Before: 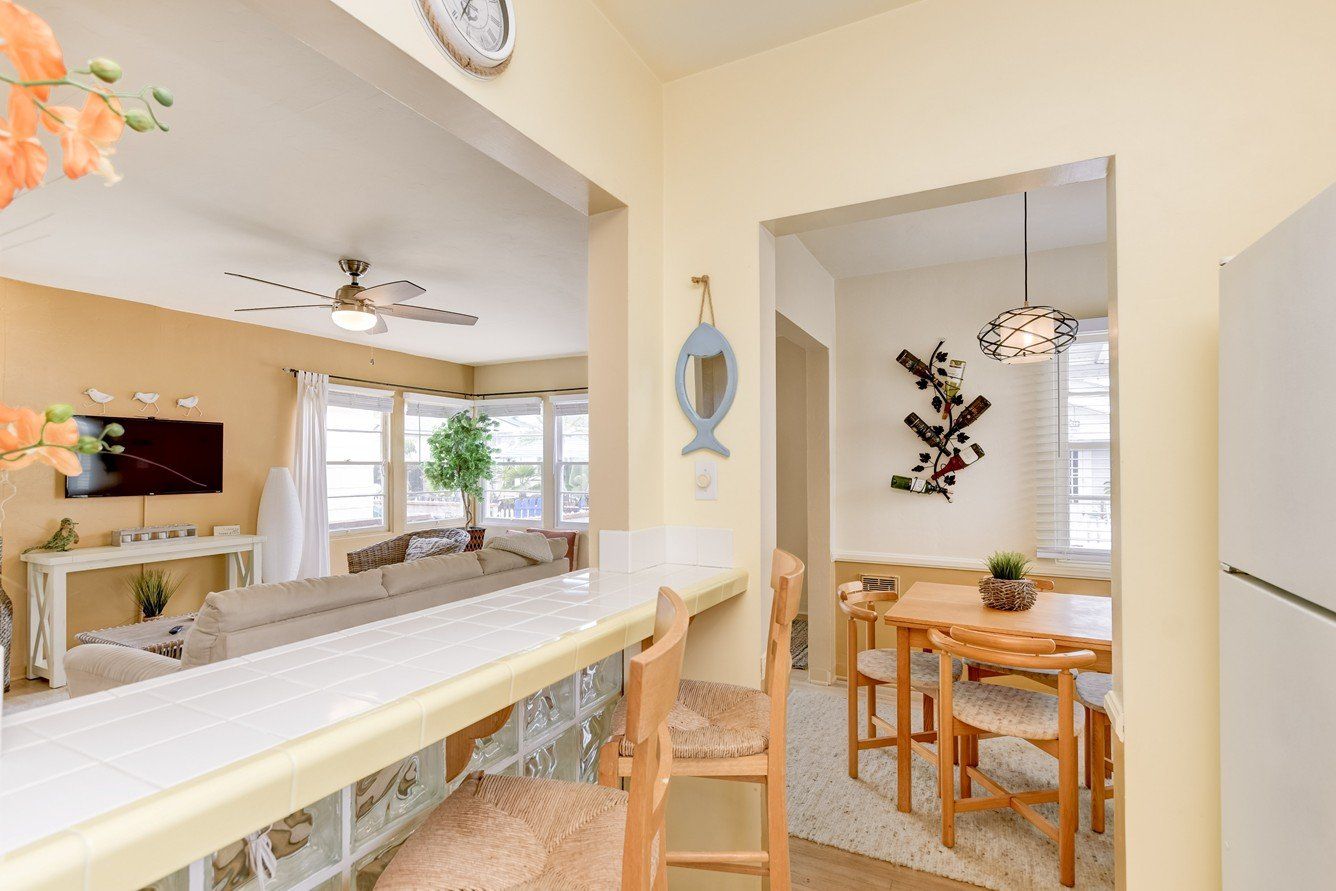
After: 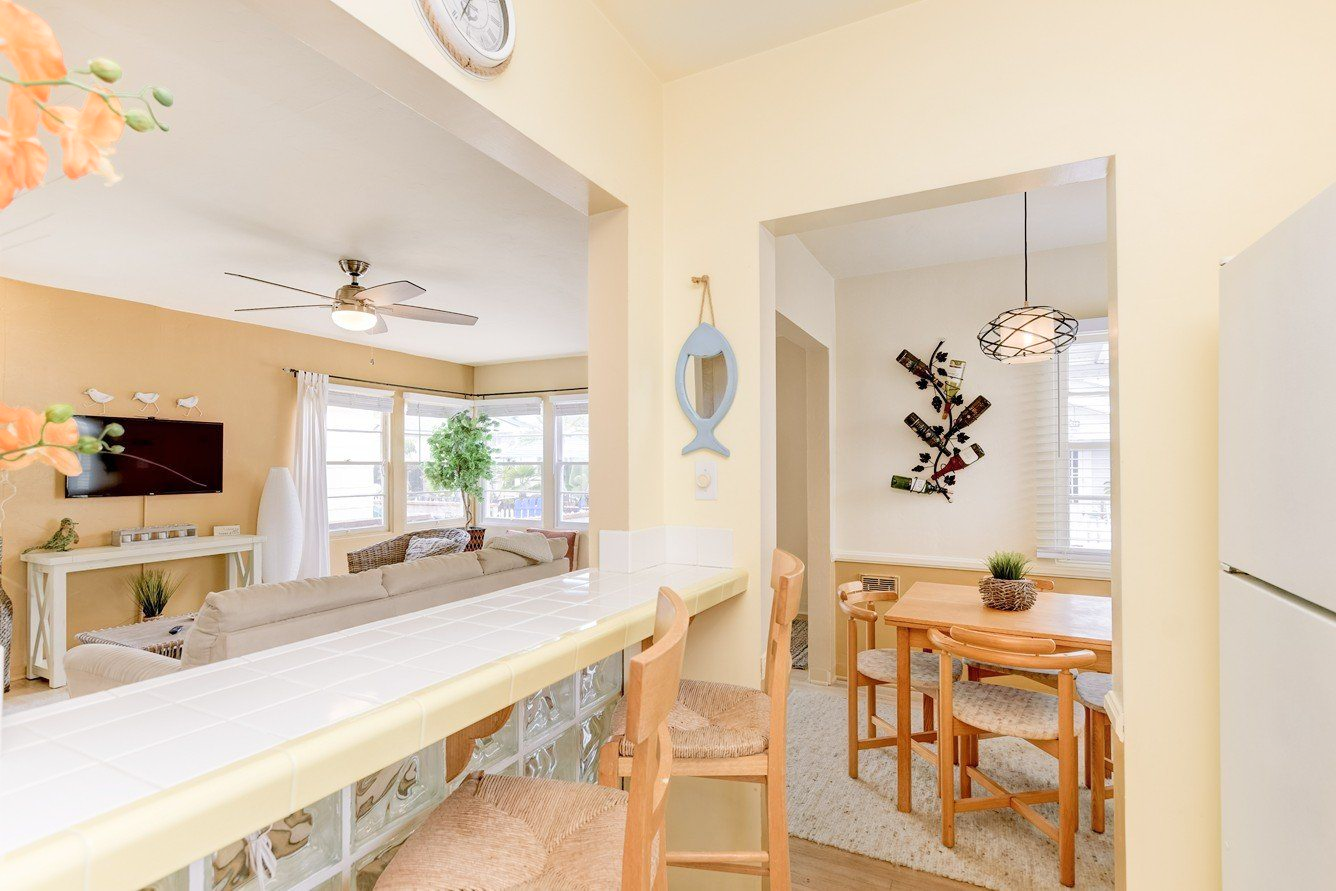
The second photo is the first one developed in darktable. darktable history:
shadows and highlights: shadows -22.46, highlights 45.19, soften with gaussian
